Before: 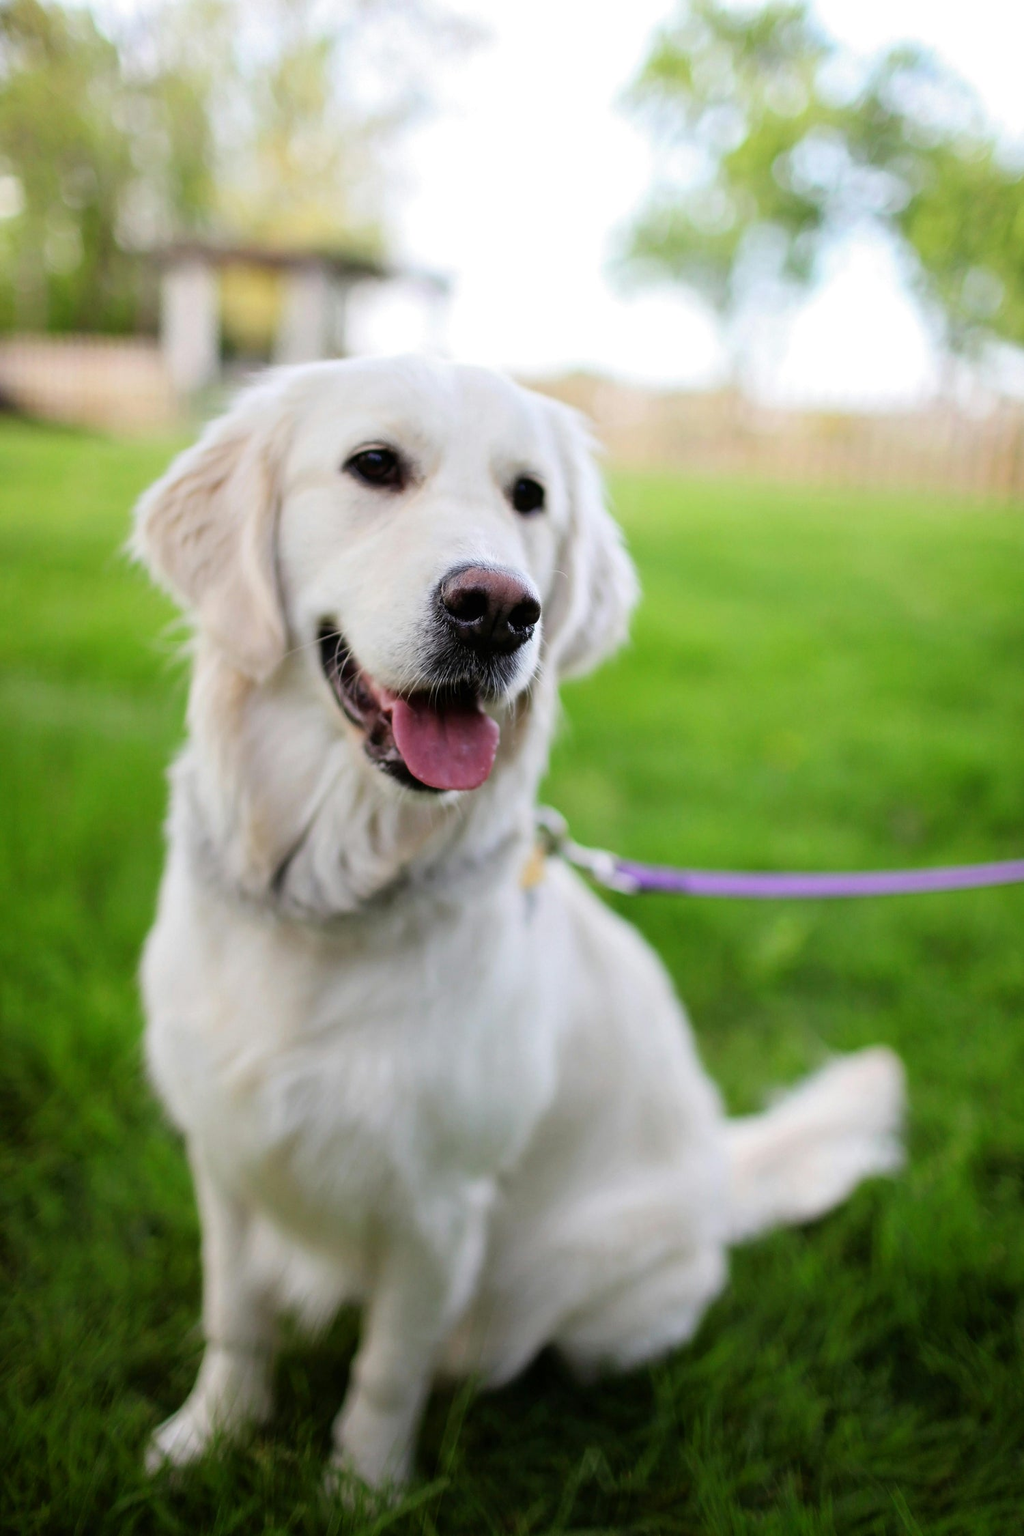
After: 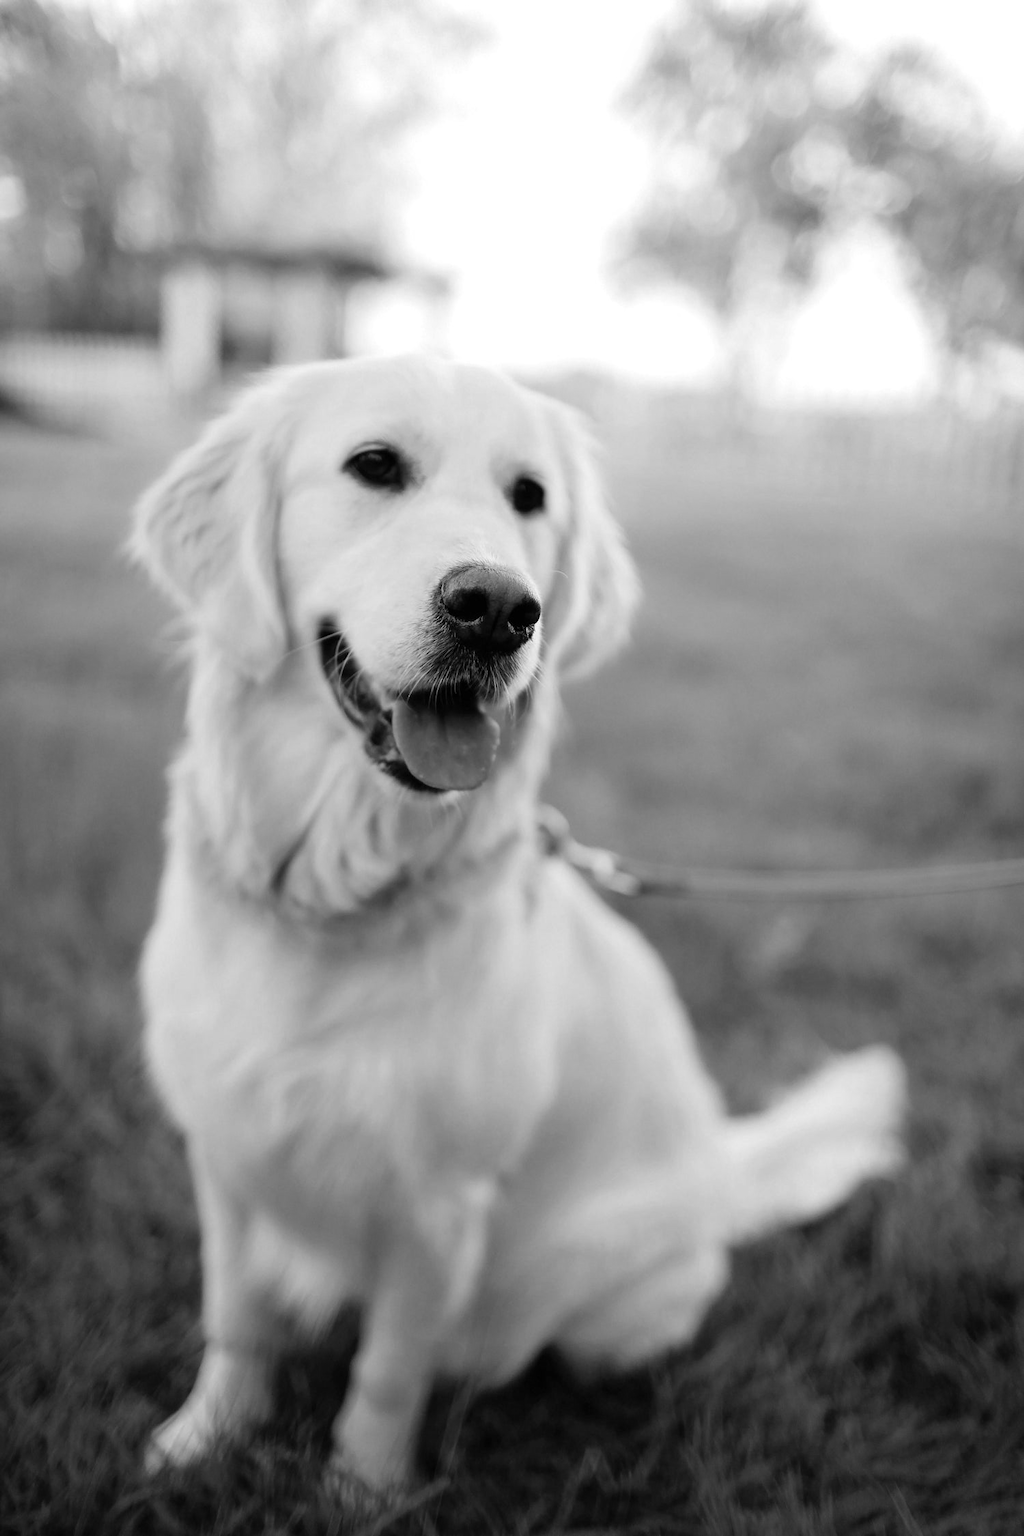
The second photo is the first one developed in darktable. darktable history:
monochrome: size 1
velvia: strength 36.57%
